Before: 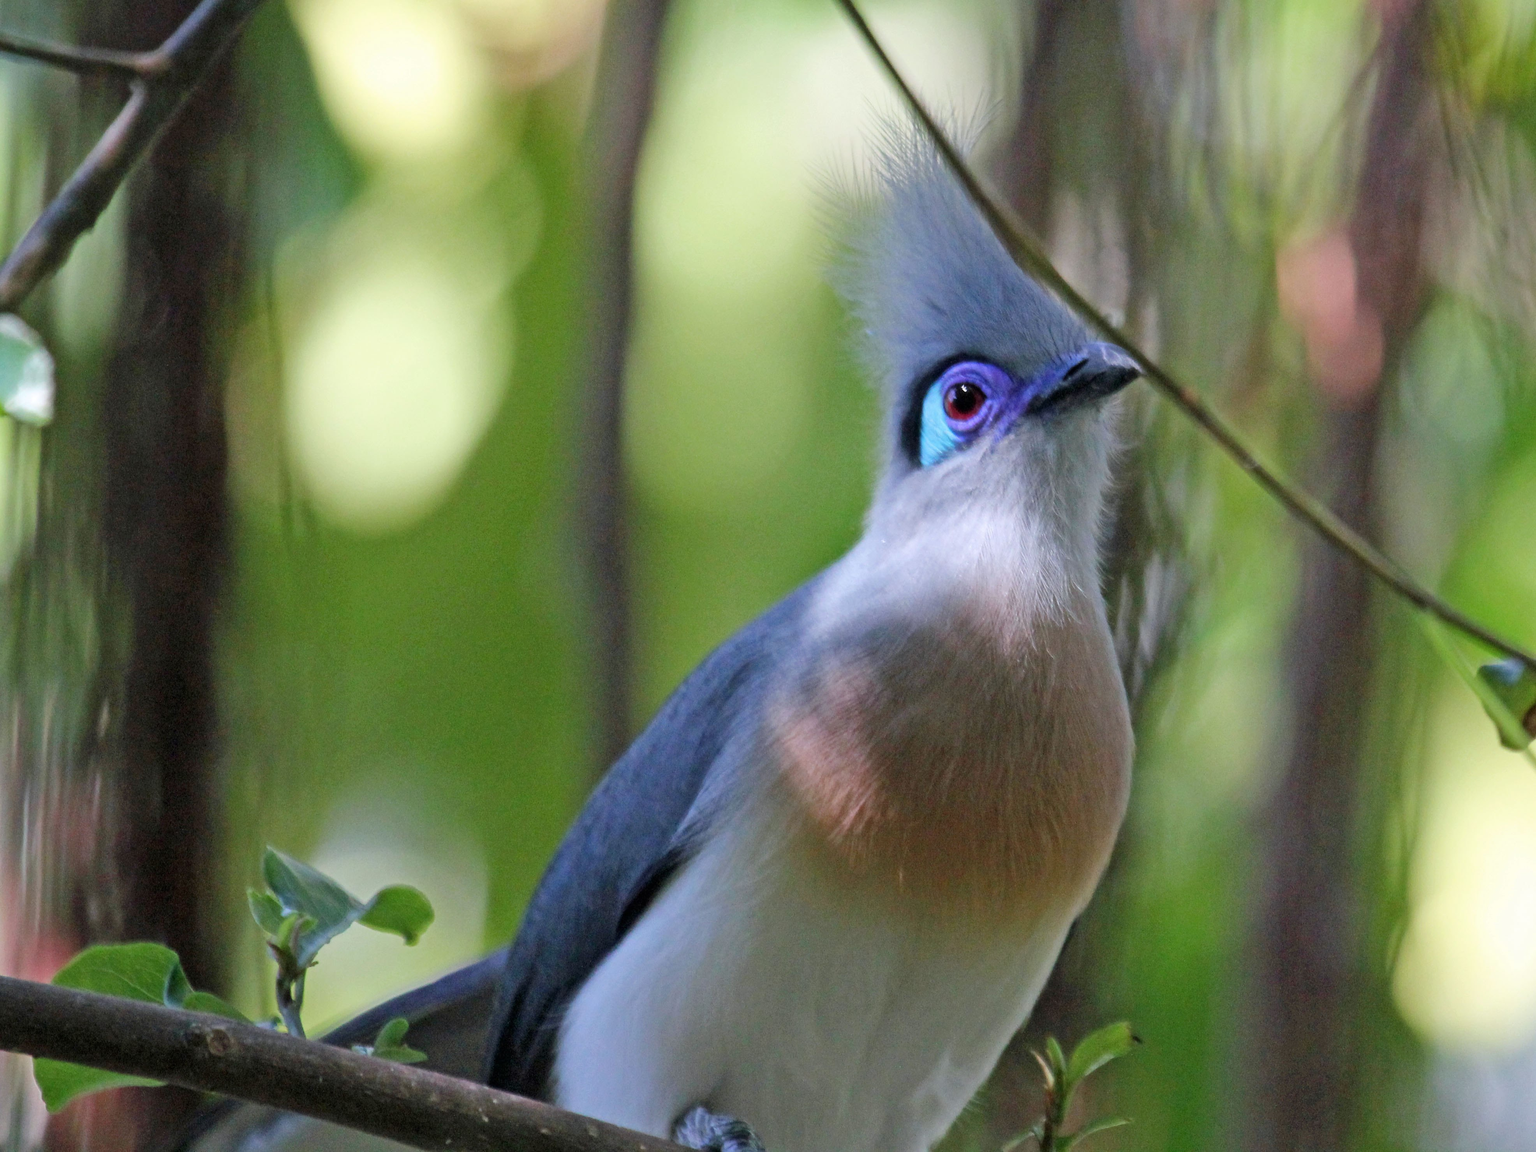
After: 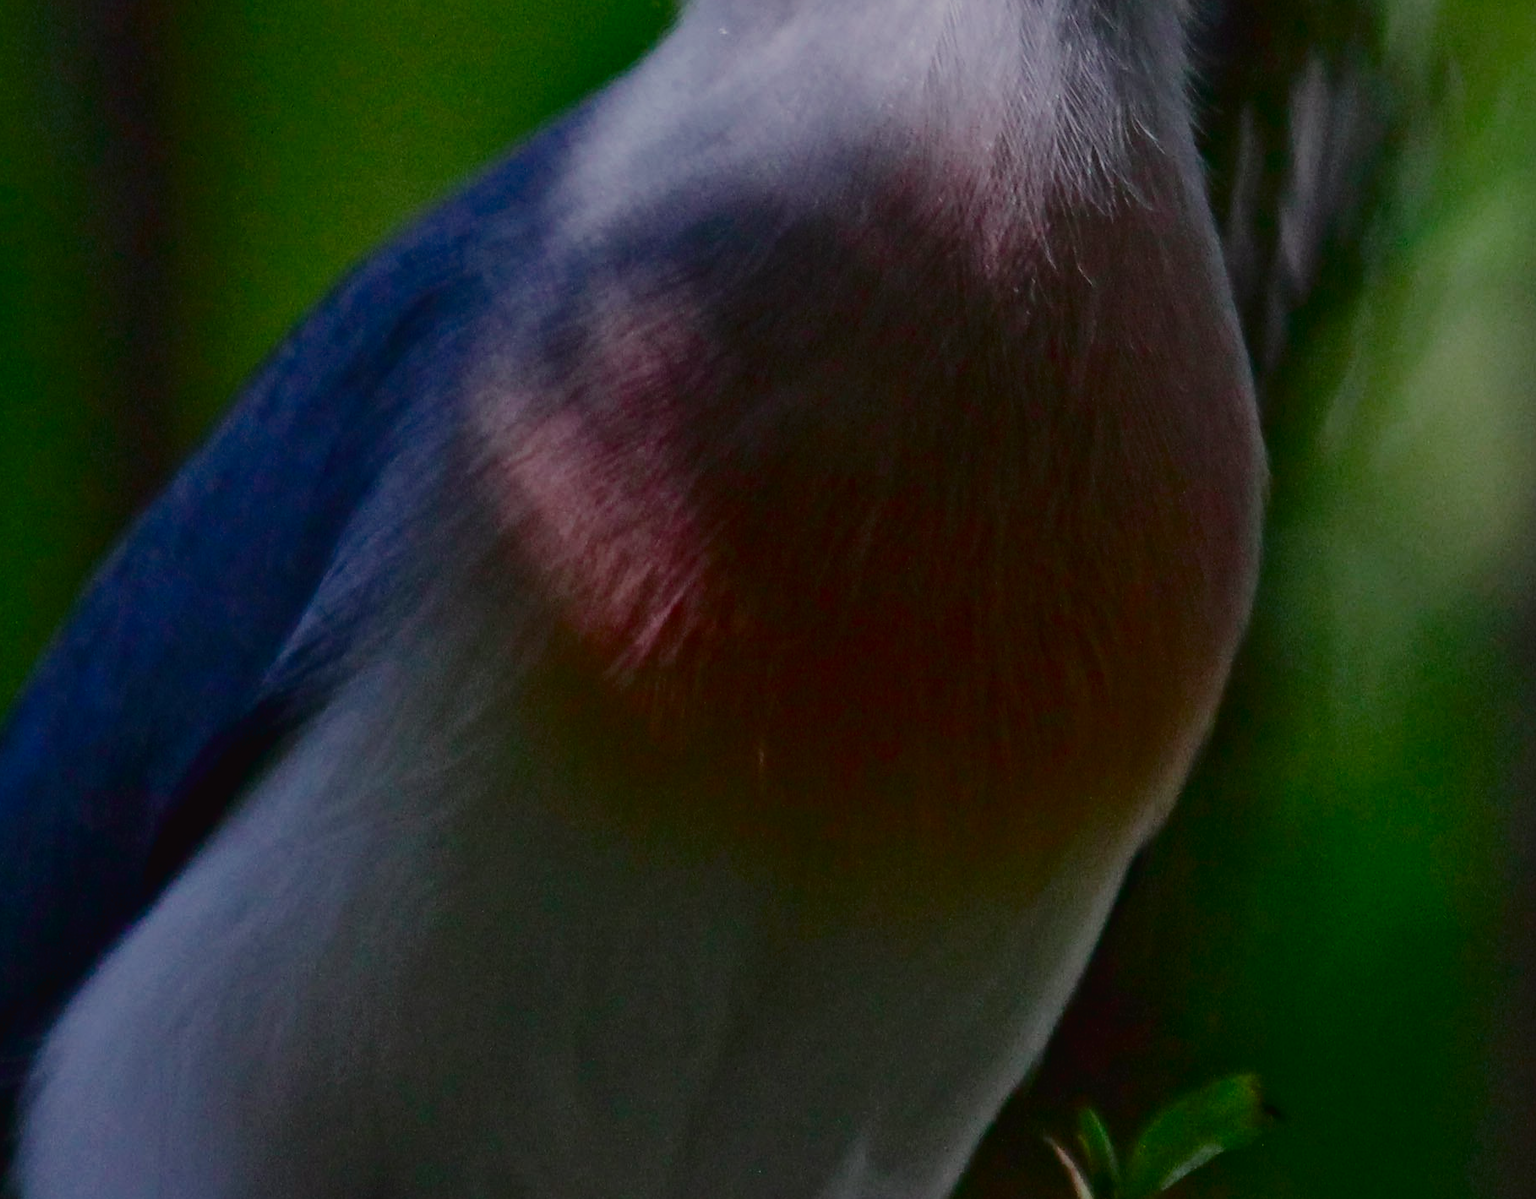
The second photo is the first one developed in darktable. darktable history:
crop: left 35.808%, top 45.767%, right 18.072%, bottom 6.212%
tone curve: curves: ch0 [(0, 0.023) (0.184, 0.168) (0.491, 0.519) (0.748, 0.765) (1, 0.919)]; ch1 [(0, 0) (0.179, 0.173) (0.322, 0.32) (0.424, 0.424) (0.496, 0.501) (0.563, 0.586) (0.761, 0.803) (1, 1)]; ch2 [(0, 0) (0.434, 0.447) (0.483, 0.487) (0.557, 0.541) (0.697, 0.68) (1, 1)], color space Lab, independent channels, preserve colors none
contrast brightness saturation: contrast 0.092, brightness -0.596, saturation 0.171
filmic rgb: black relative exposure -7.65 EV, white relative exposure 4.56 EV, hardness 3.61
